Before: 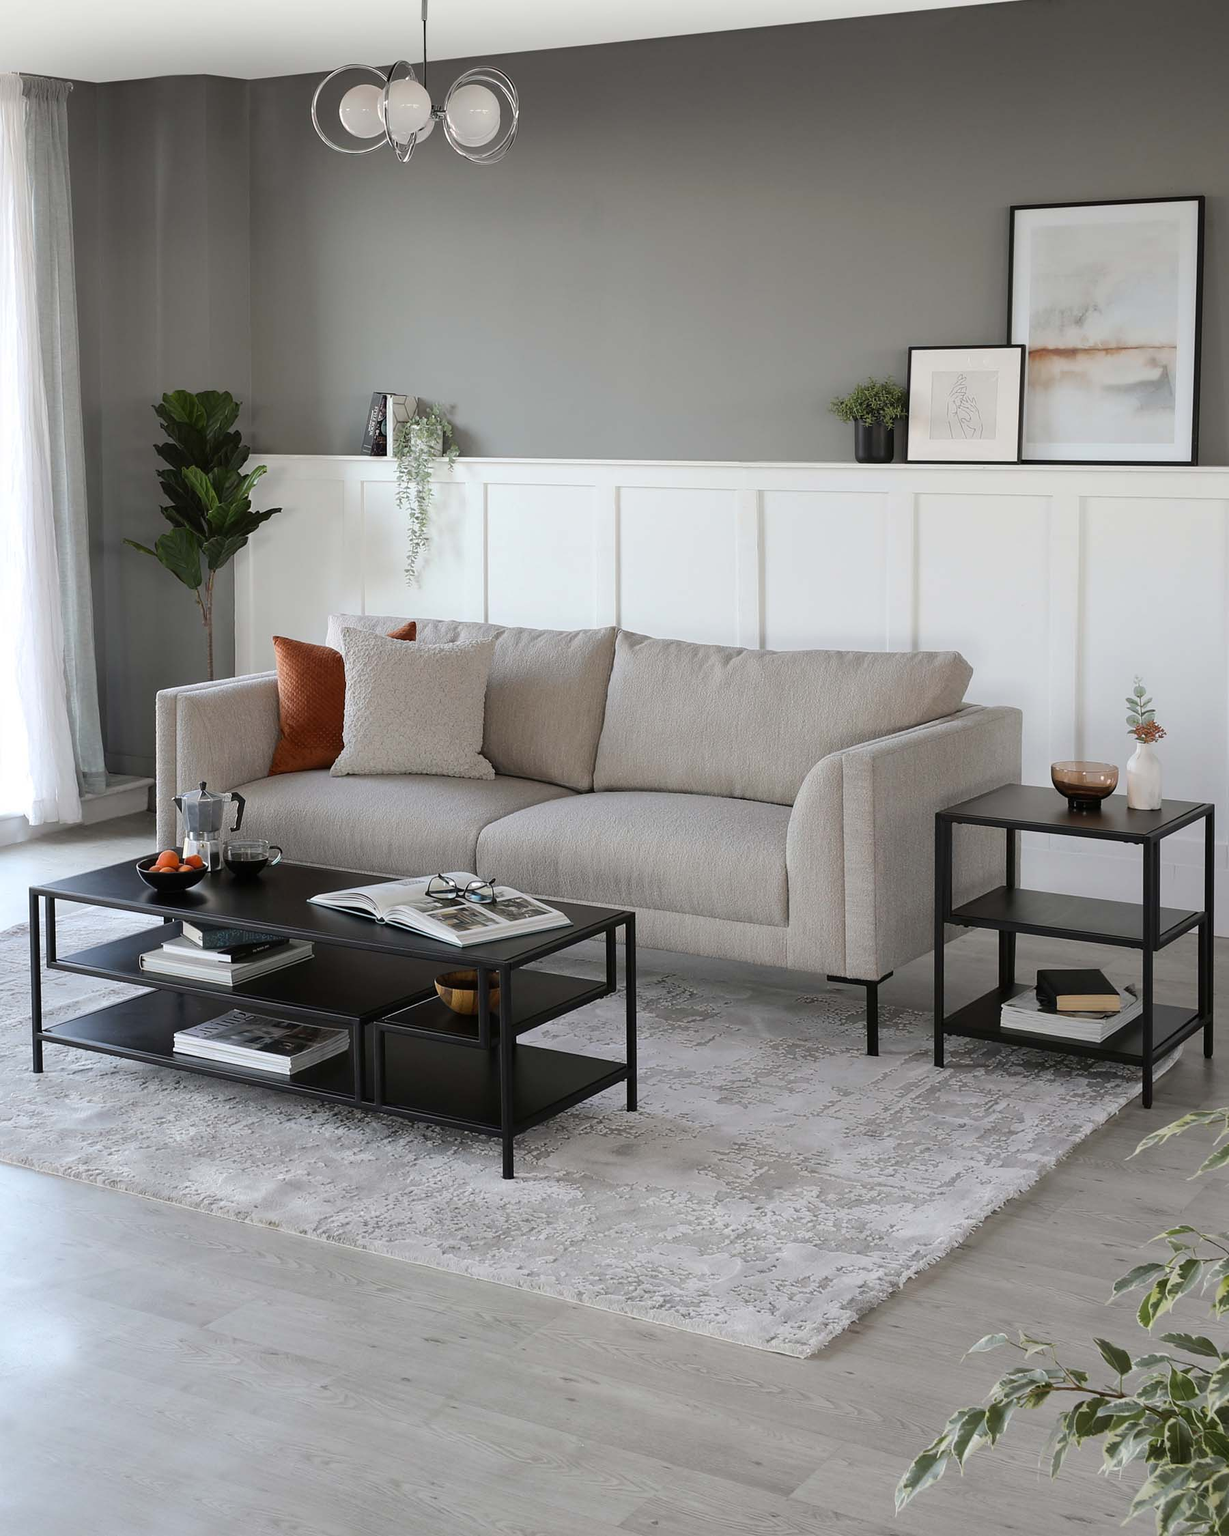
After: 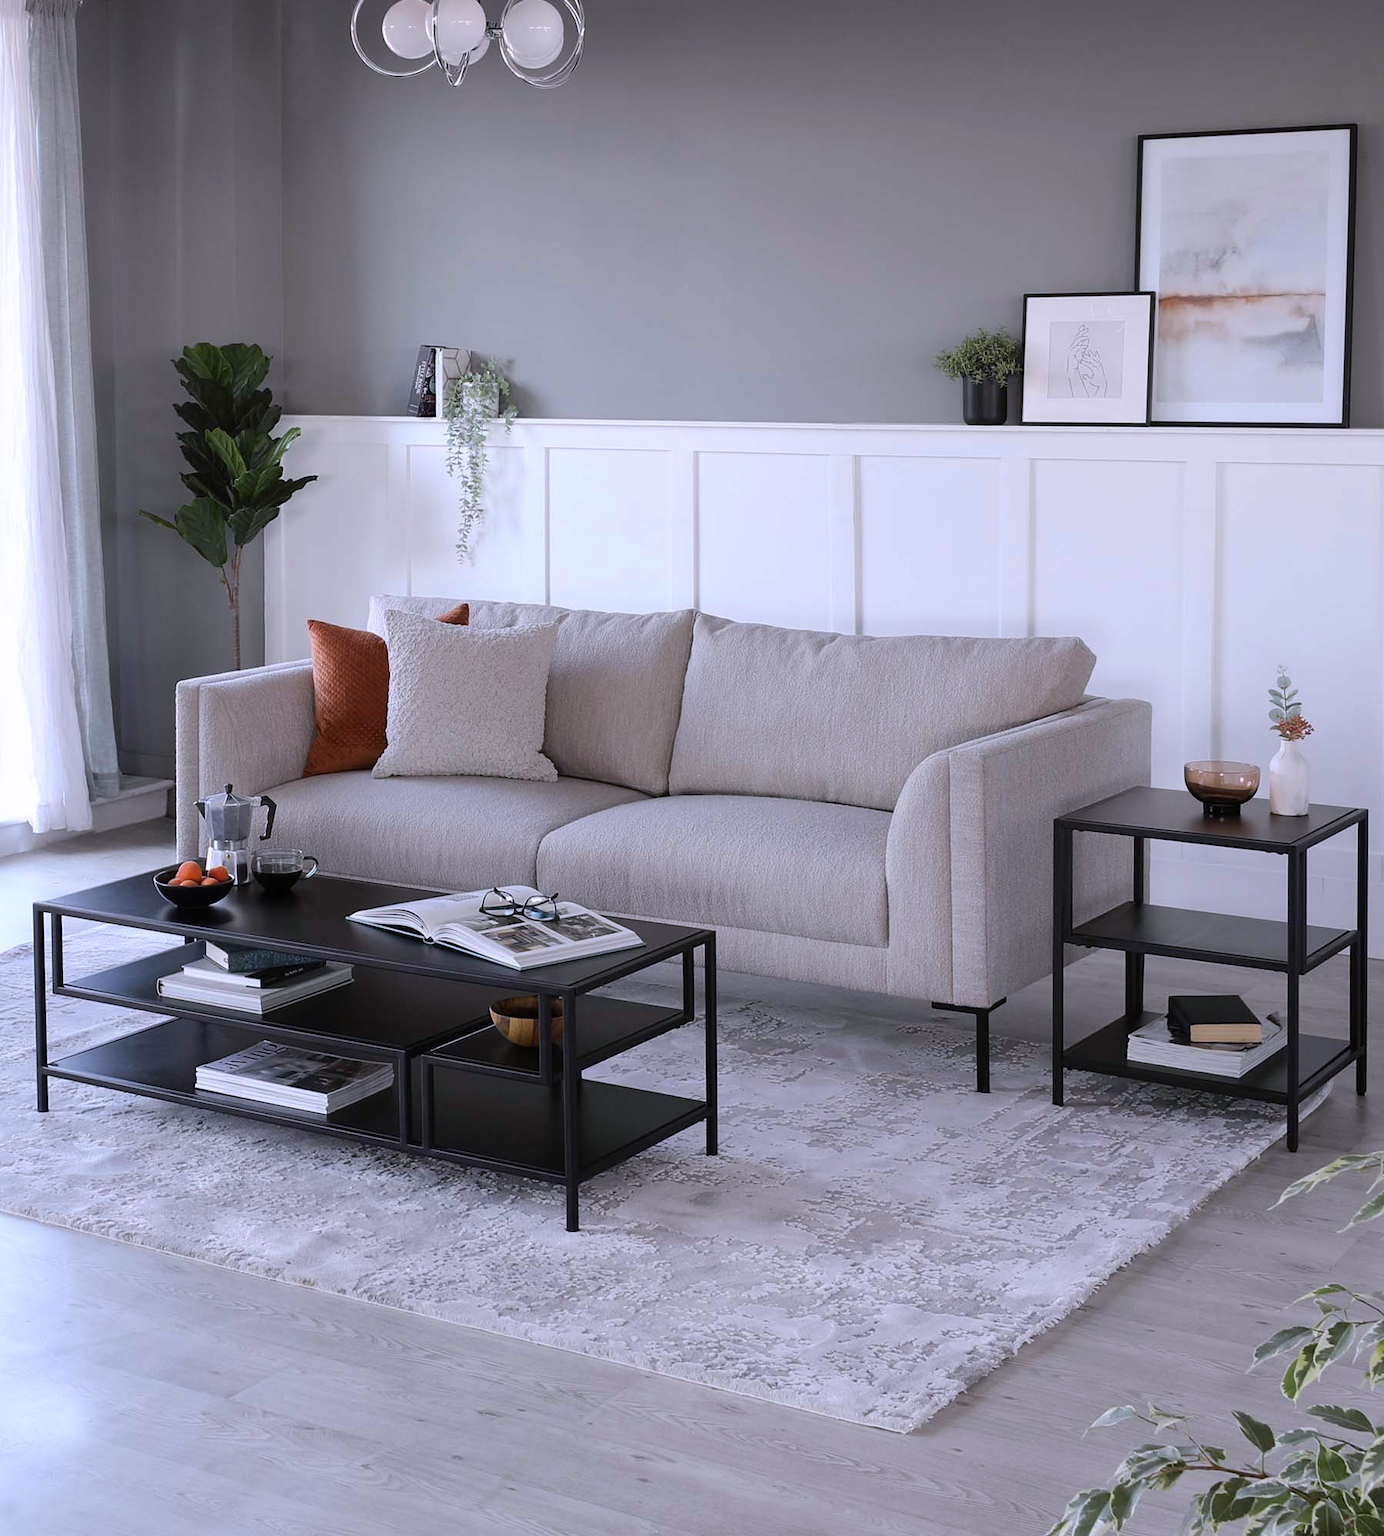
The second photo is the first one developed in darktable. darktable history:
crop and rotate: top 5.609%, bottom 5.609%
color calibration: illuminant as shot in camera, x 0.363, y 0.385, temperature 4528.04 K
